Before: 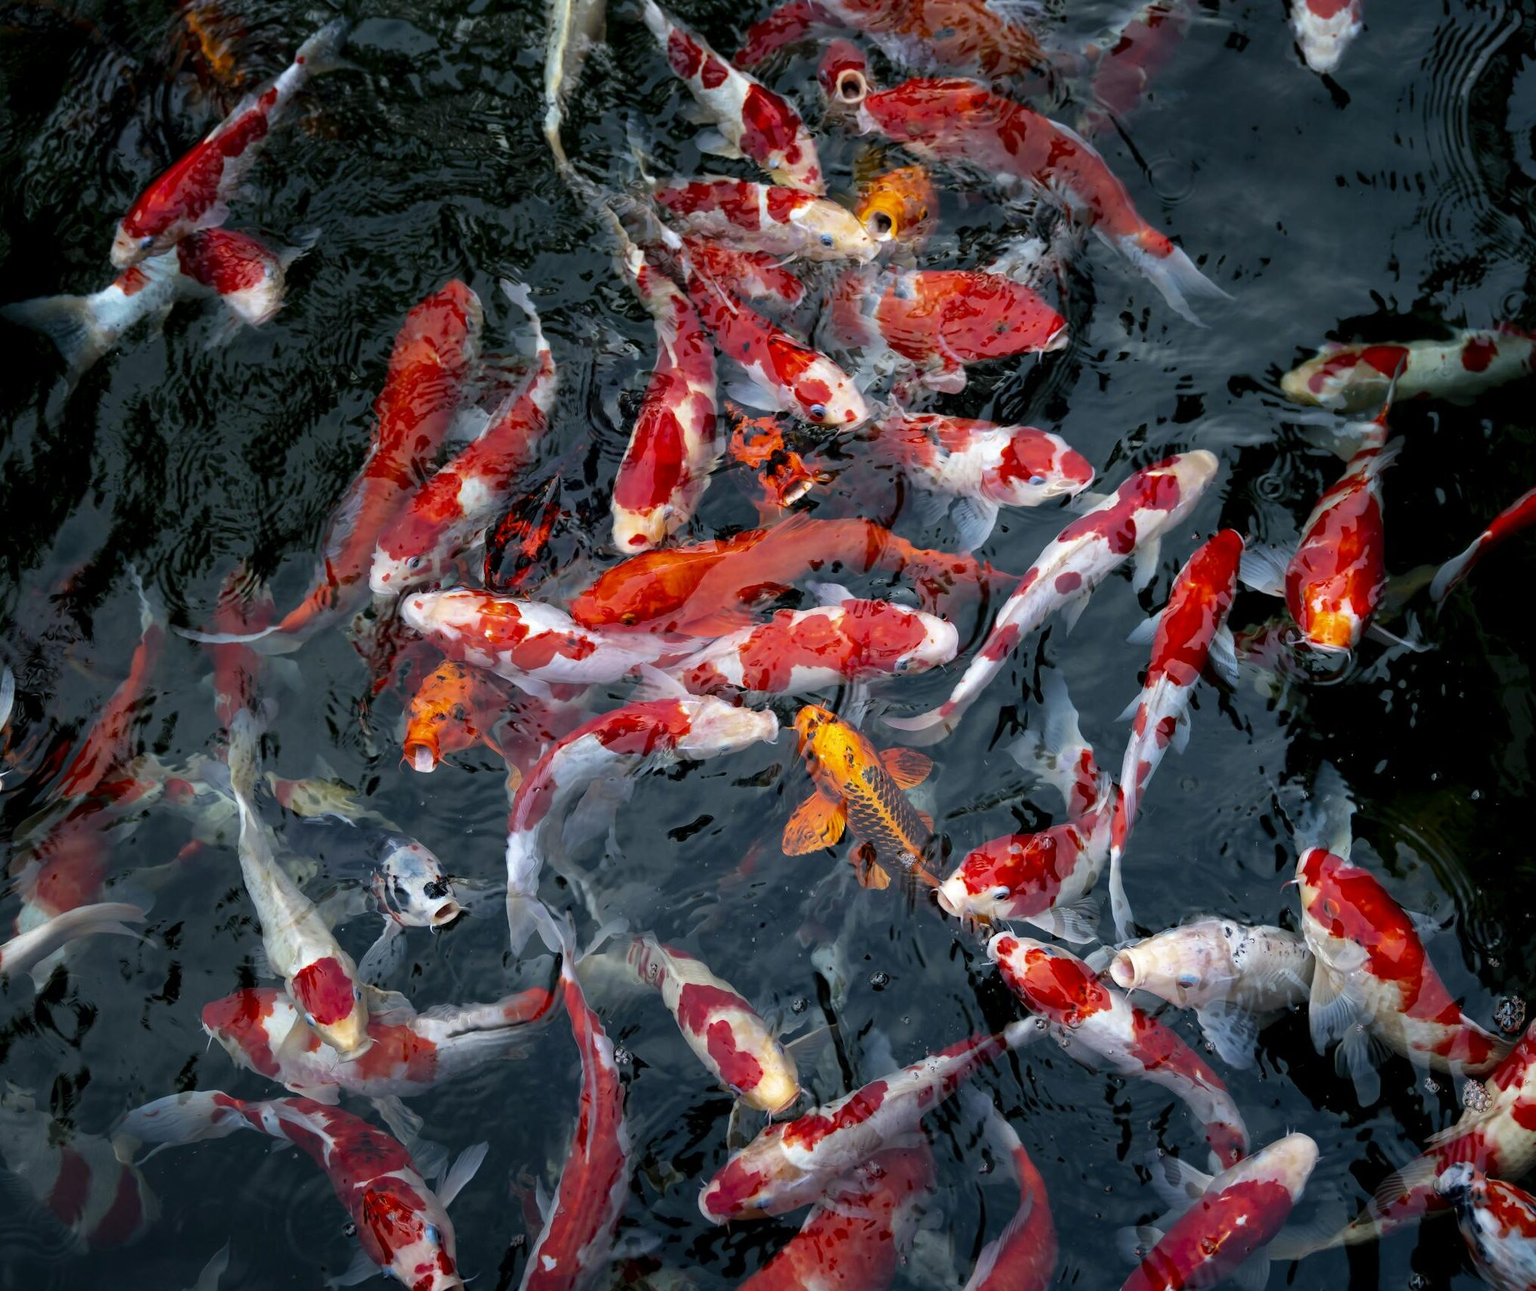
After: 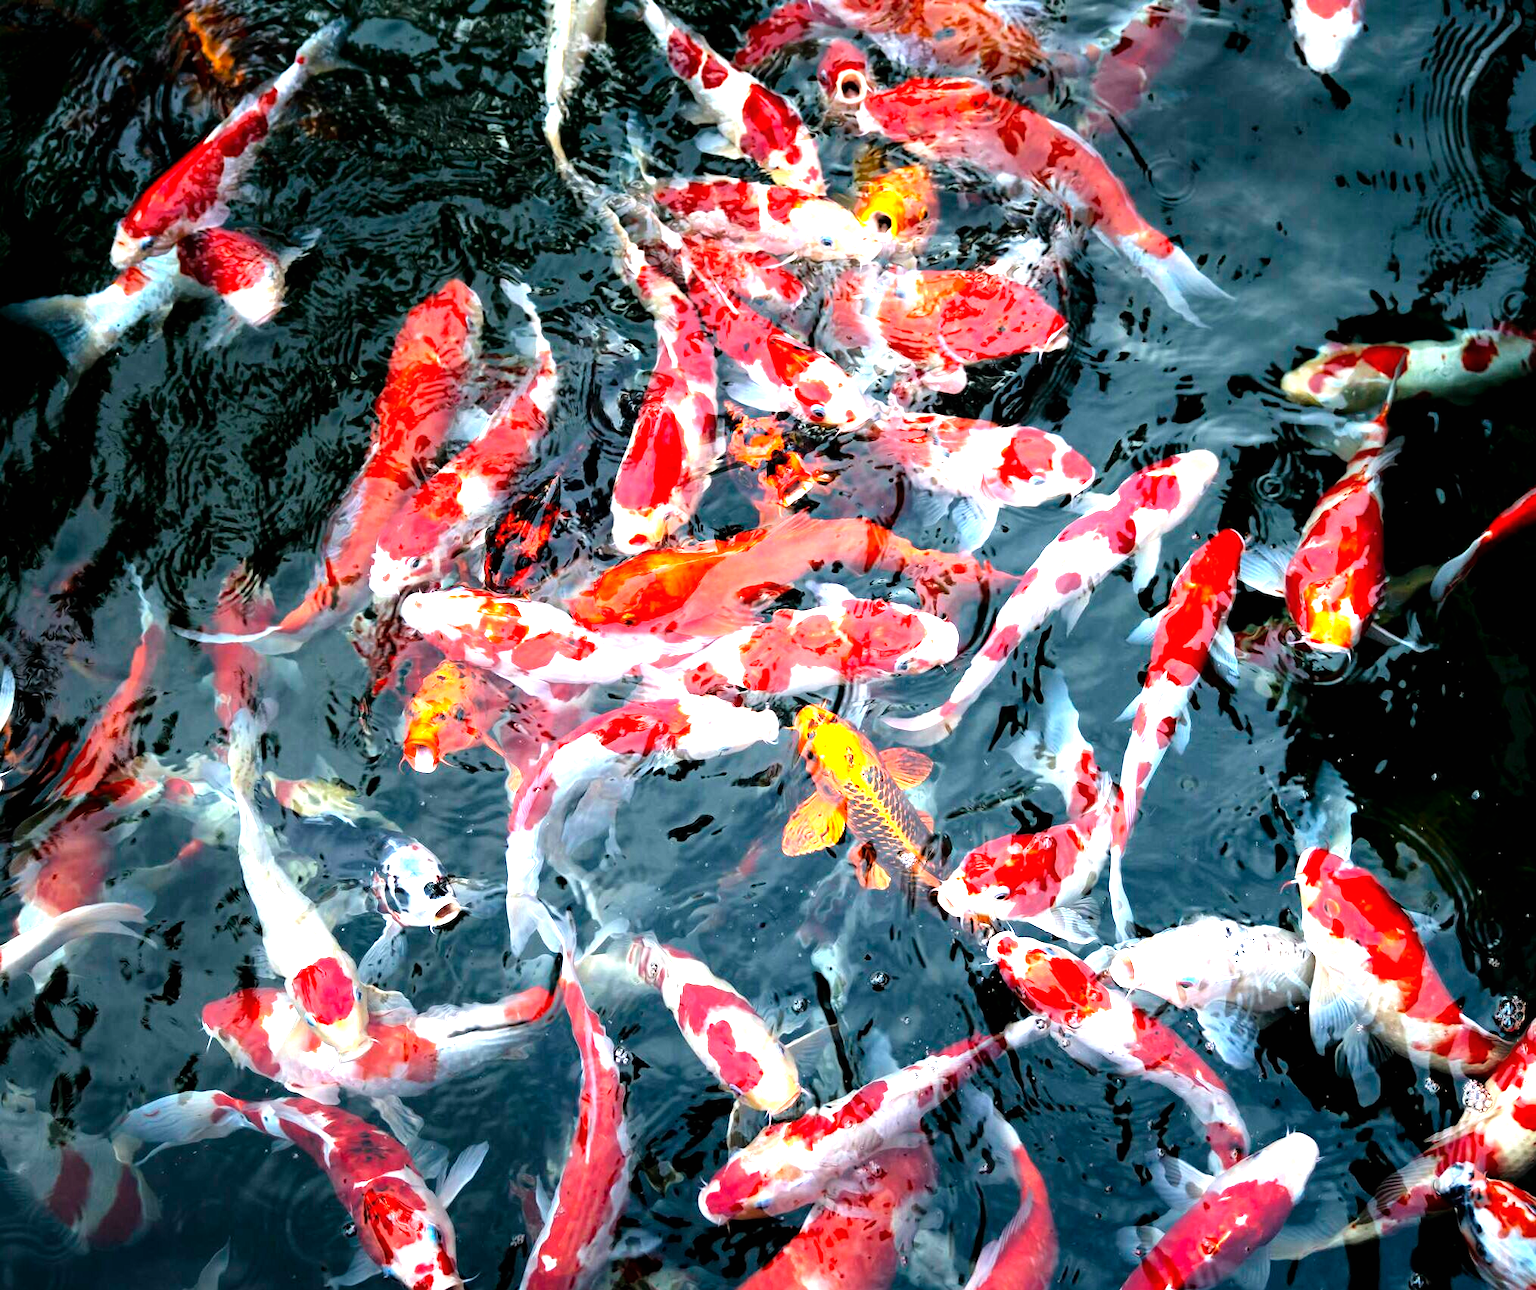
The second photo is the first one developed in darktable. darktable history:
tone equalizer: -8 EV -0.714 EV, -7 EV -0.69 EV, -6 EV -0.628 EV, -5 EV -0.412 EV, -3 EV 0.39 EV, -2 EV 0.6 EV, -1 EV 0.697 EV, +0 EV 0.751 EV
exposure: black level correction 0, exposure 1.2 EV, compensate highlight preservation false
